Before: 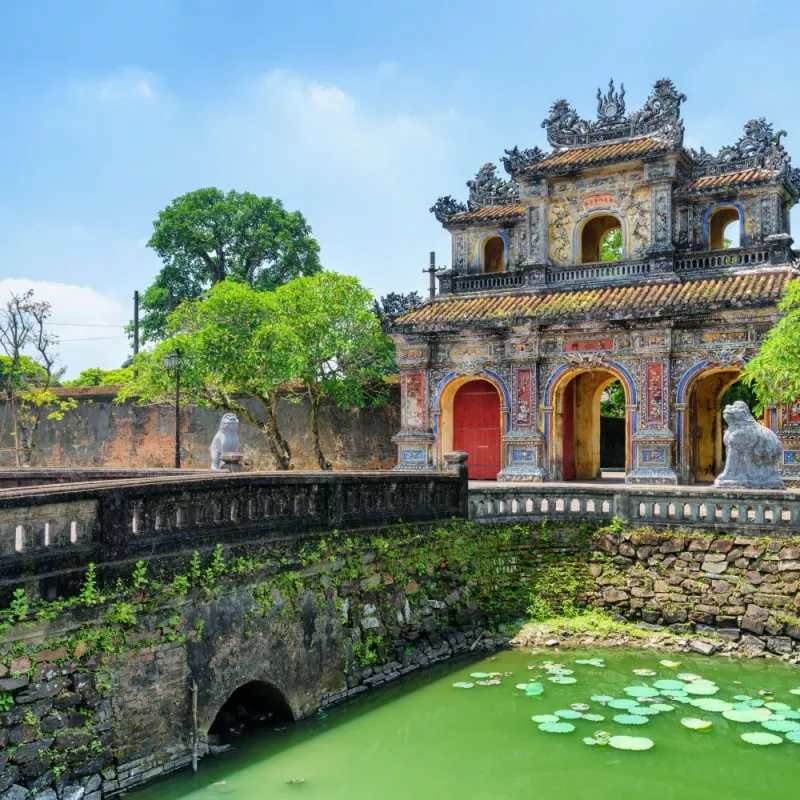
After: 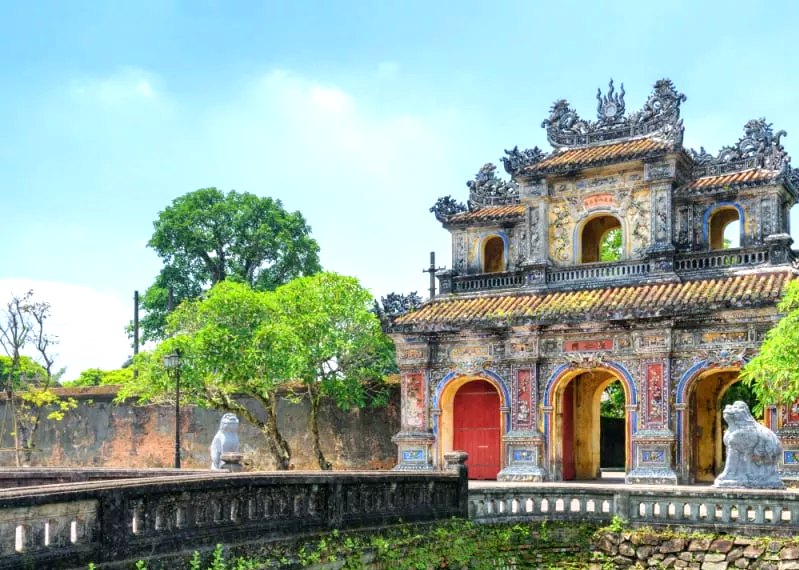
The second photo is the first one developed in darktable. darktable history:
exposure: black level correction 0.001, exposure 0.5 EV, compensate highlight preservation false
crop: bottom 28.65%
